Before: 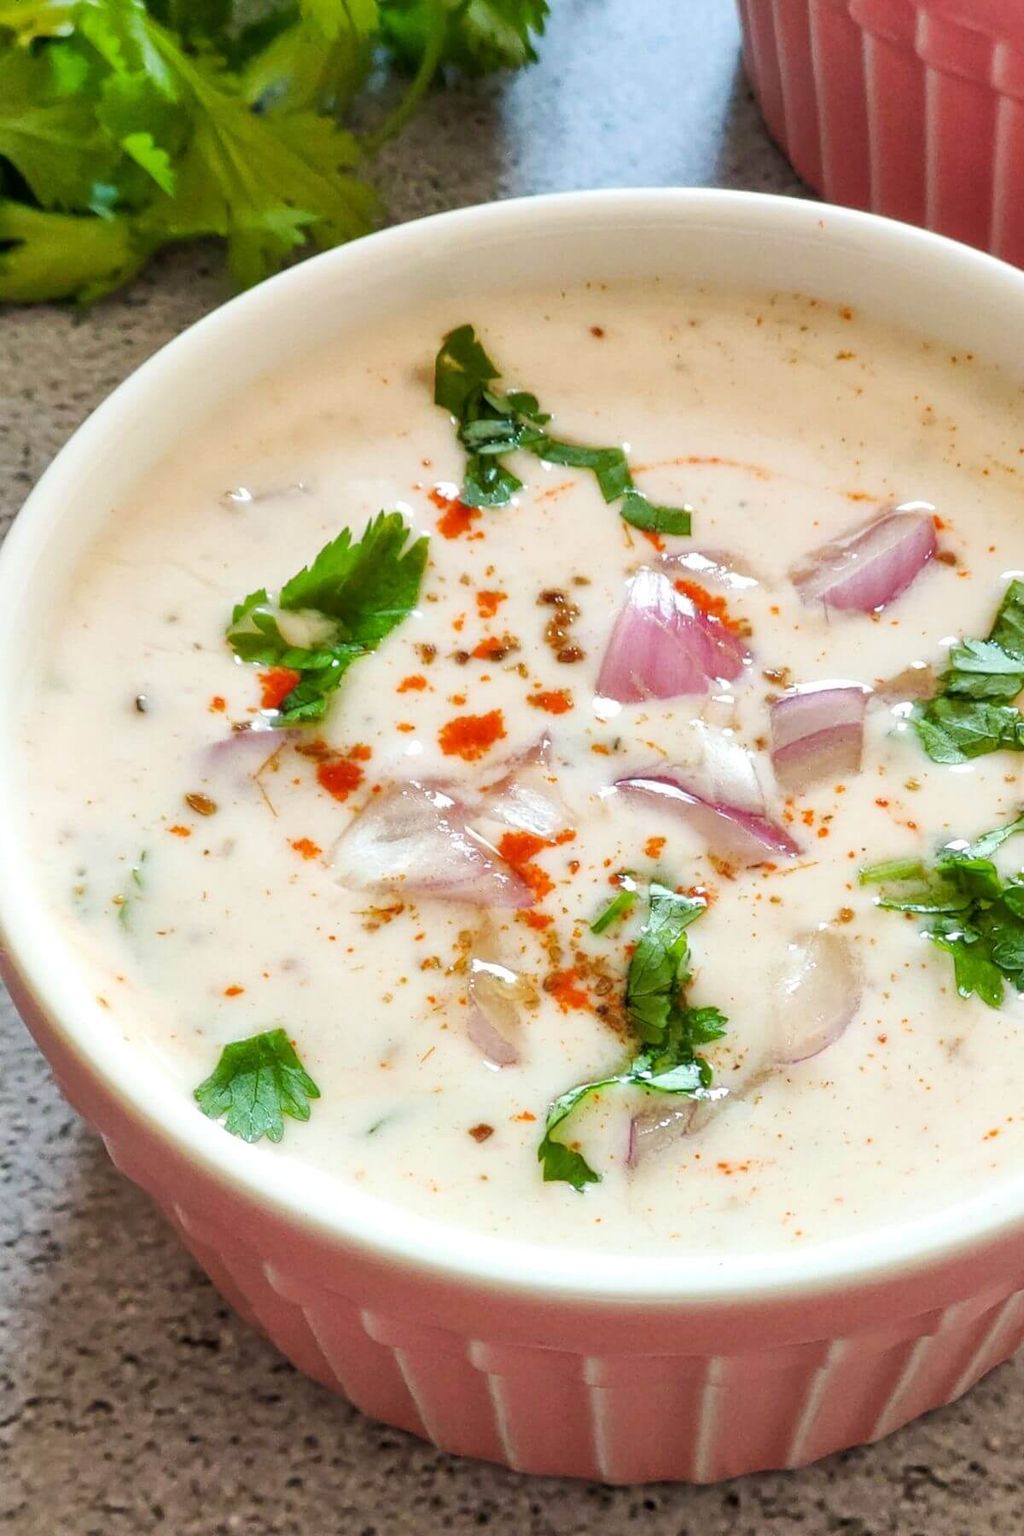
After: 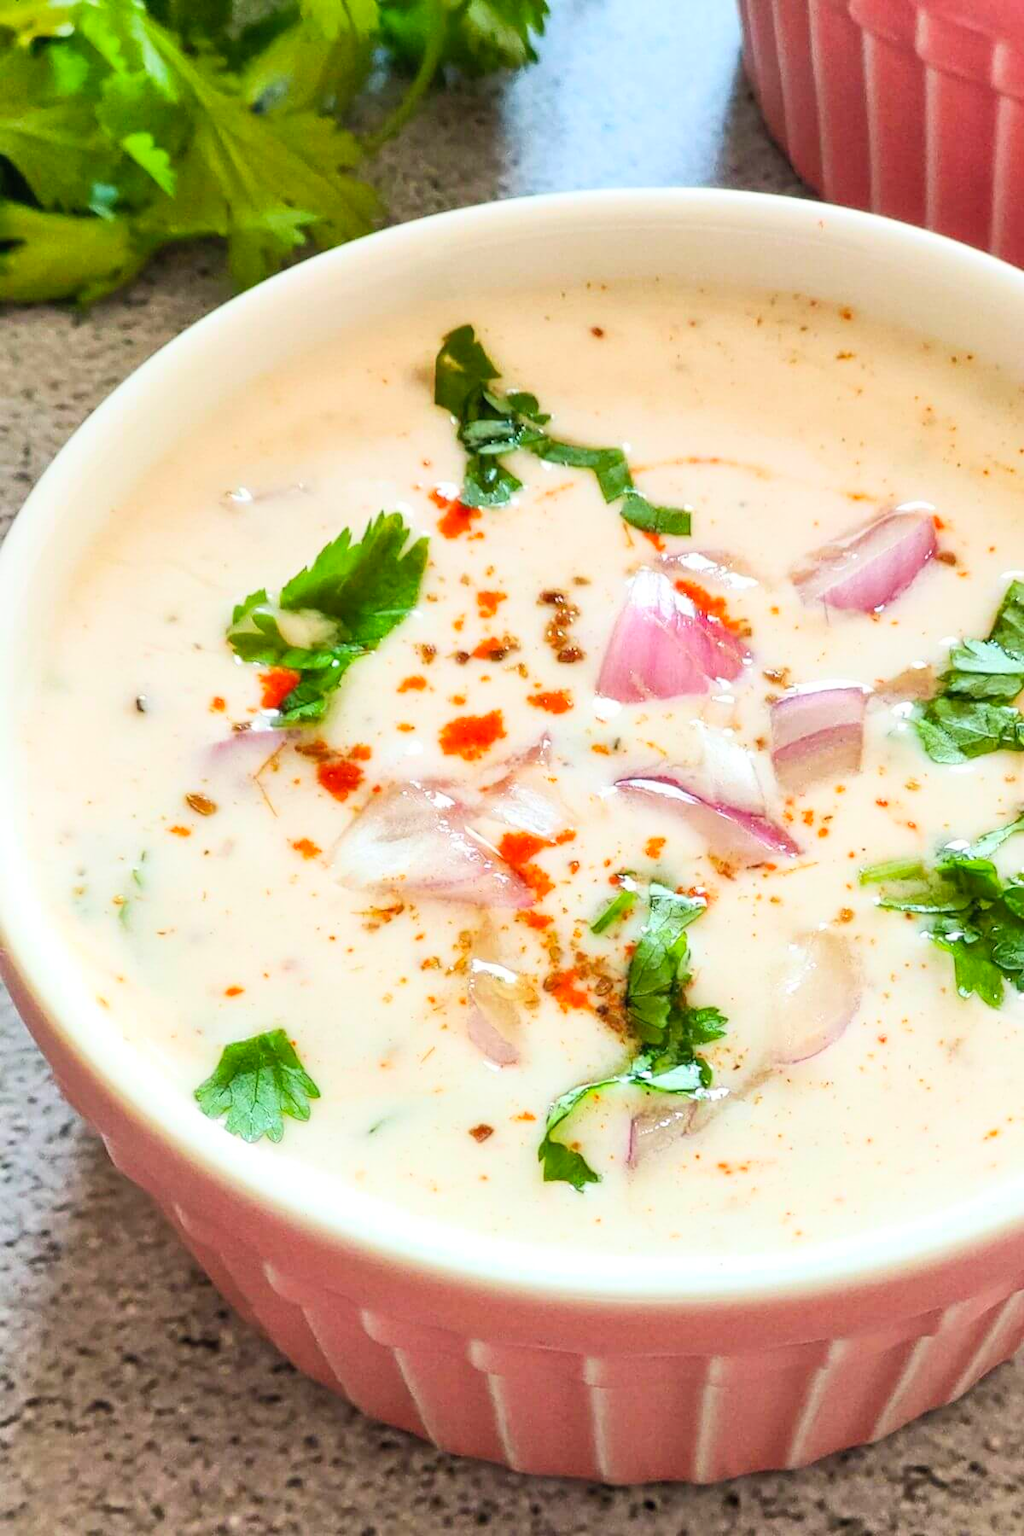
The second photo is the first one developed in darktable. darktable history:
contrast brightness saturation: contrast 0.198, brightness 0.169, saturation 0.225
